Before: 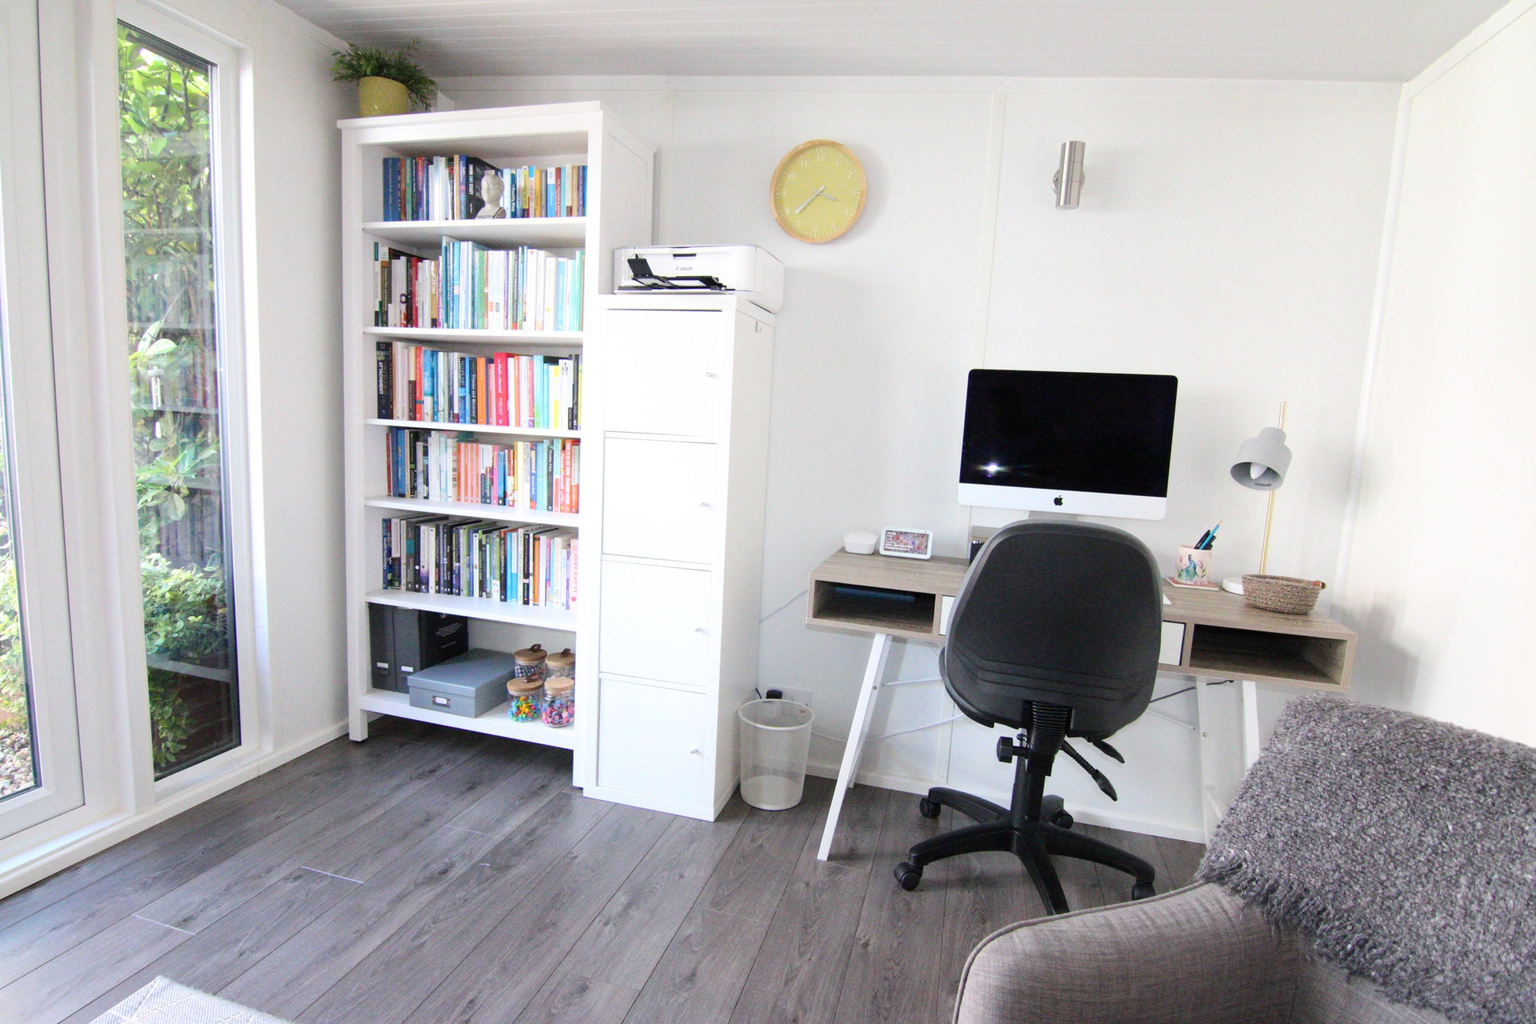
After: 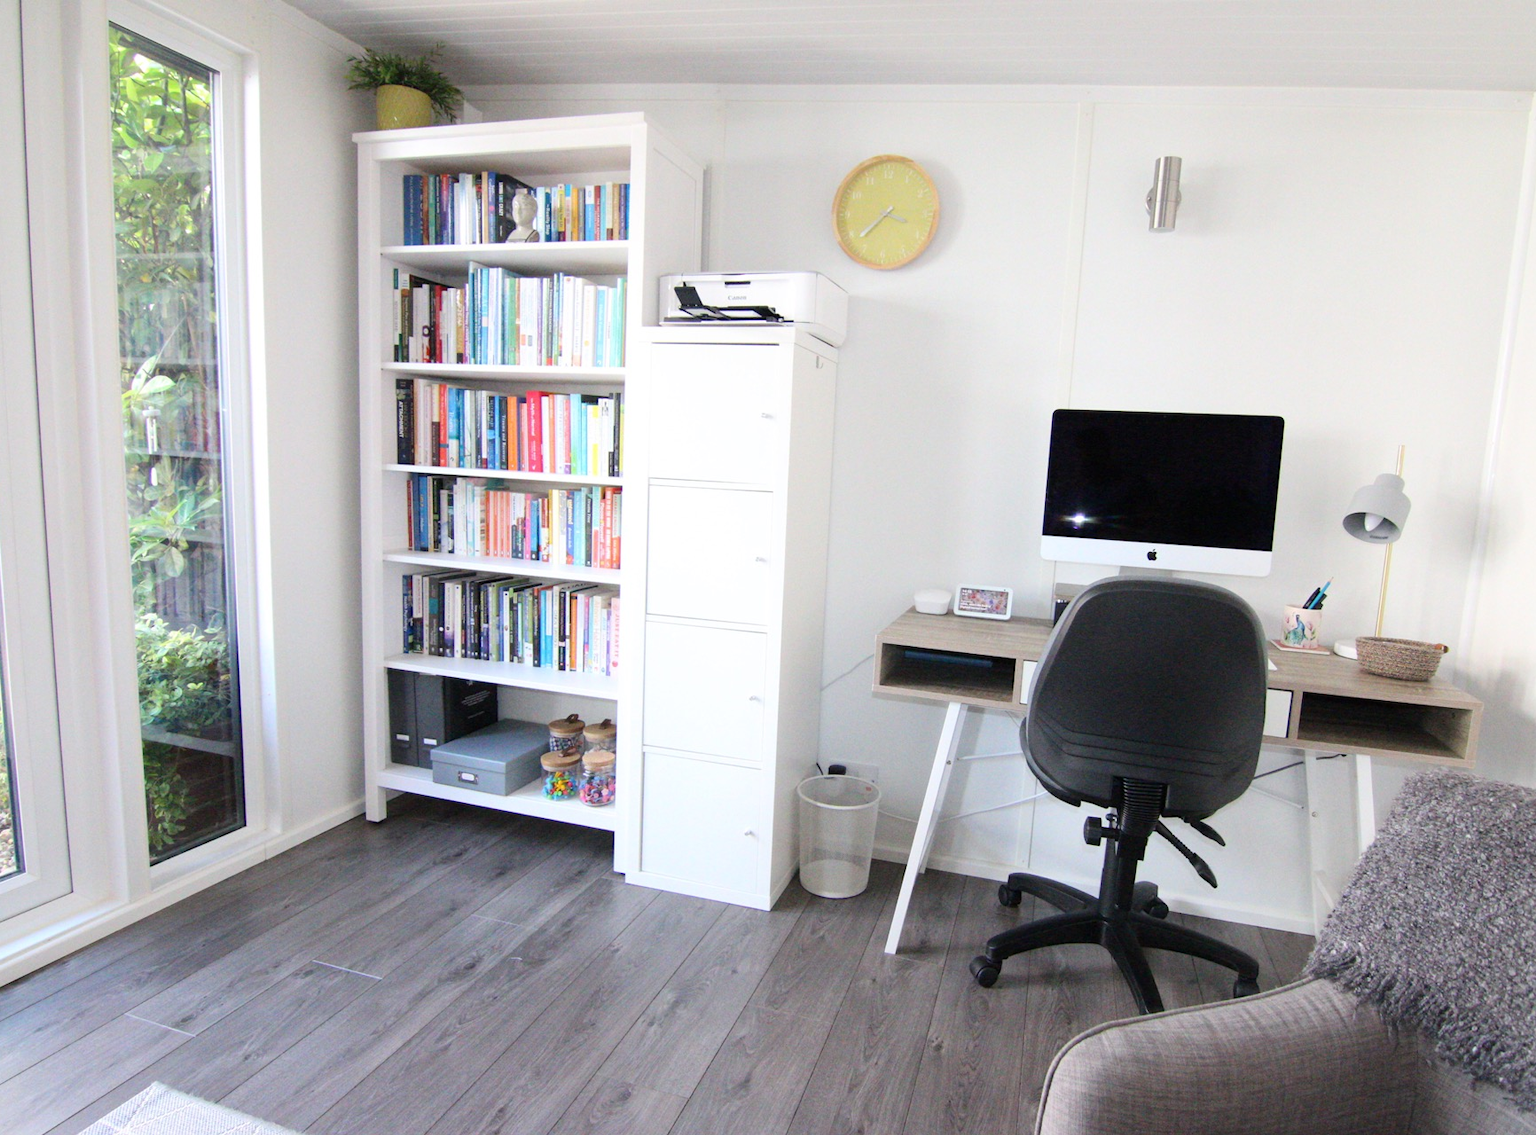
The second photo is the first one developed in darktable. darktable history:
crop and rotate: left 1.254%, right 8.495%
